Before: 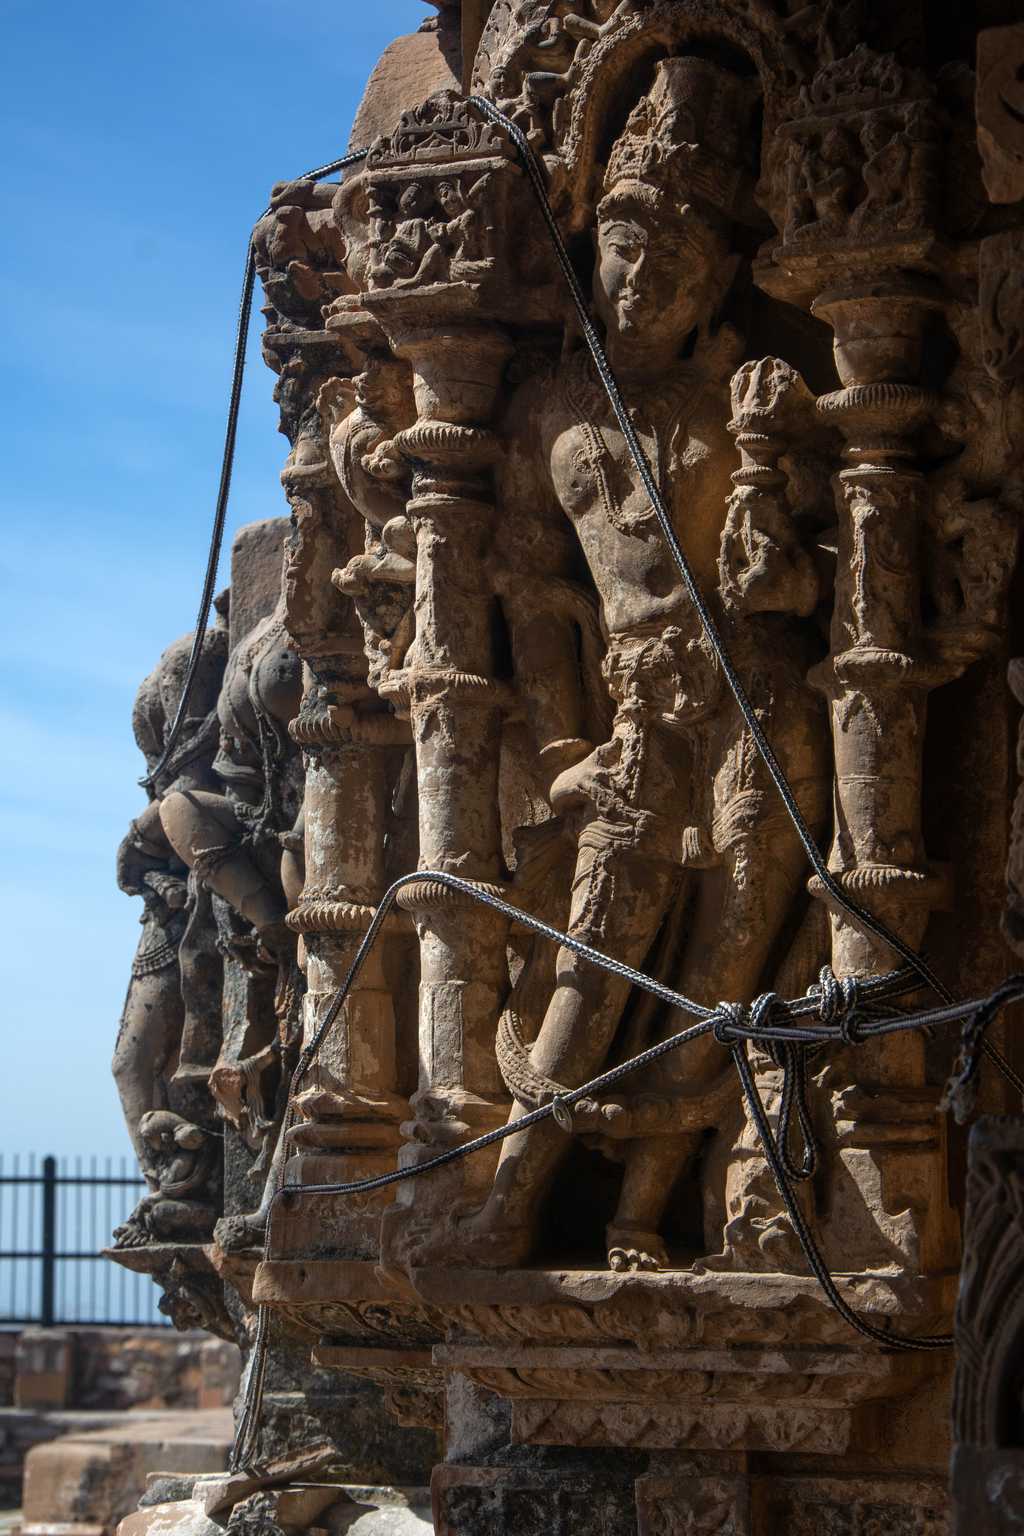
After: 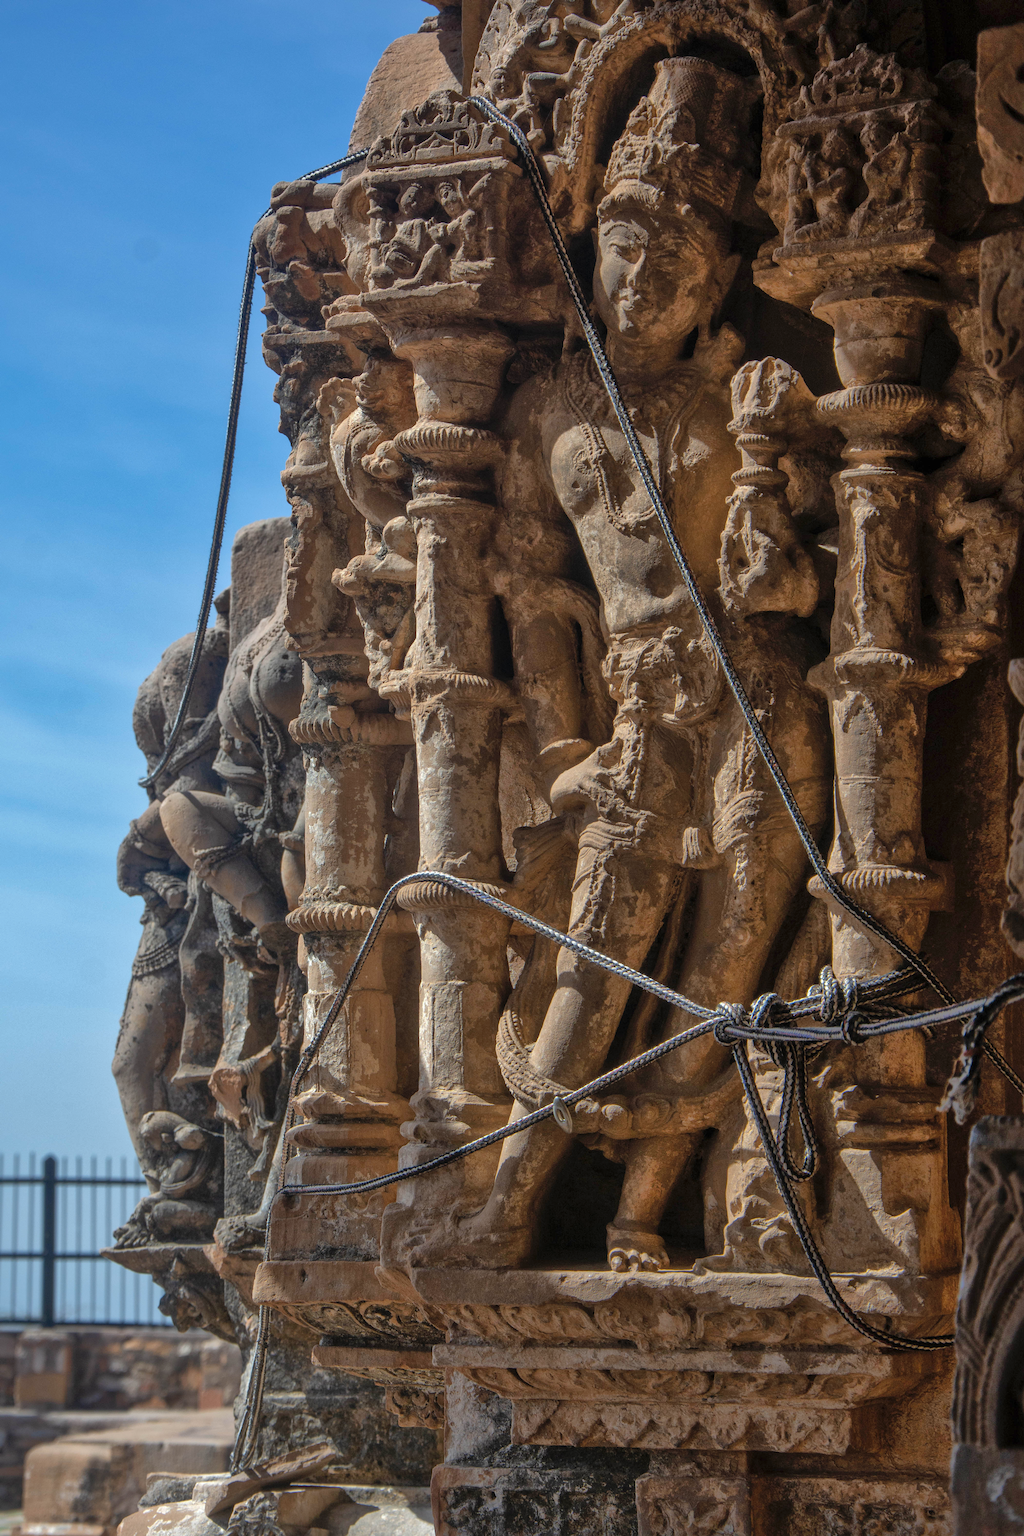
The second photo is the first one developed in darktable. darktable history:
shadows and highlights: shadows 60.33, highlights -59.98, highlights color adjustment 73.03%
